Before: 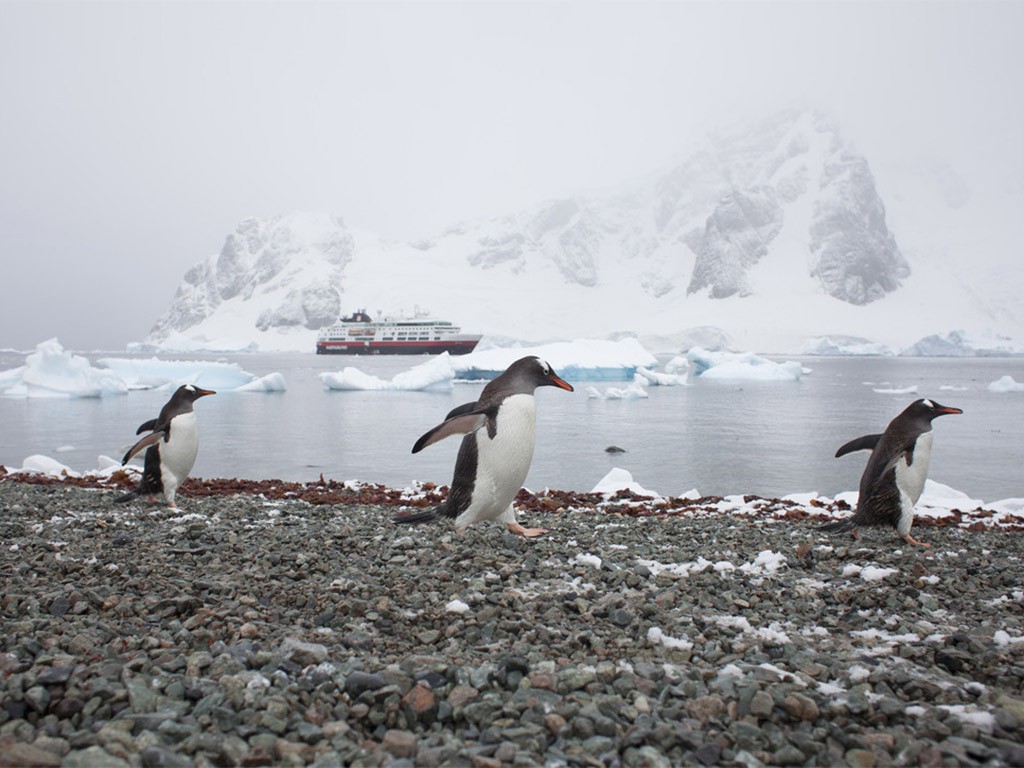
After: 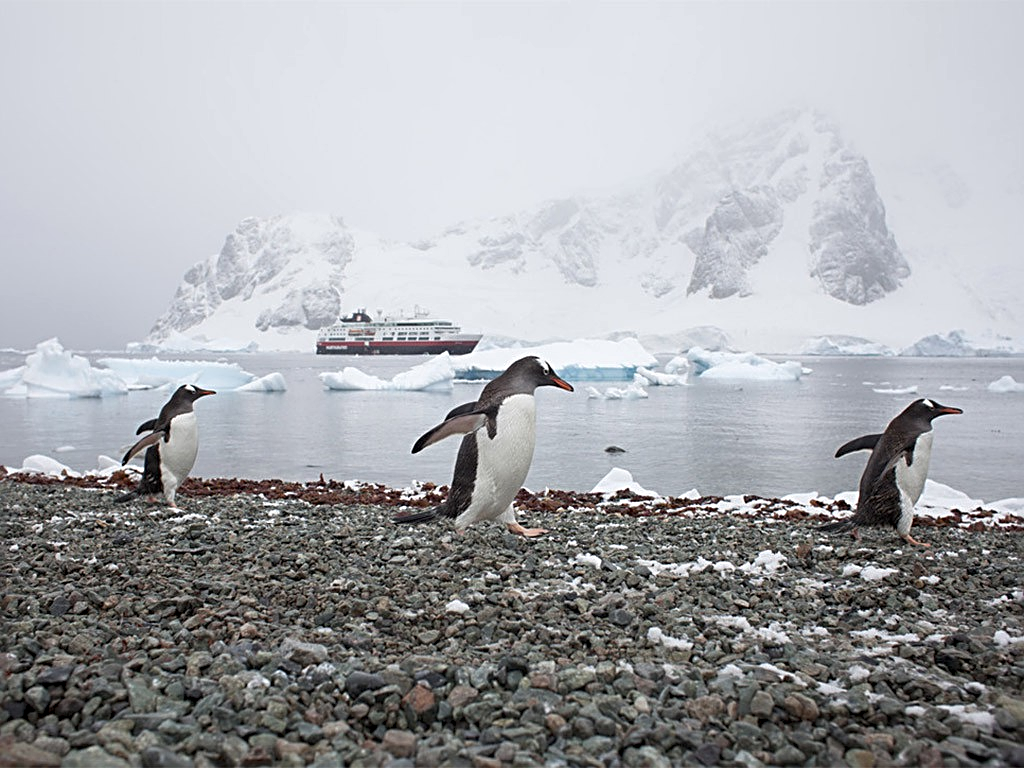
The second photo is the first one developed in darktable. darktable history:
sharpen: radius 2.543, amount 0.636
local contrast: highlights 100%, shadows 100%, detail 120%, midtone range 0.2
